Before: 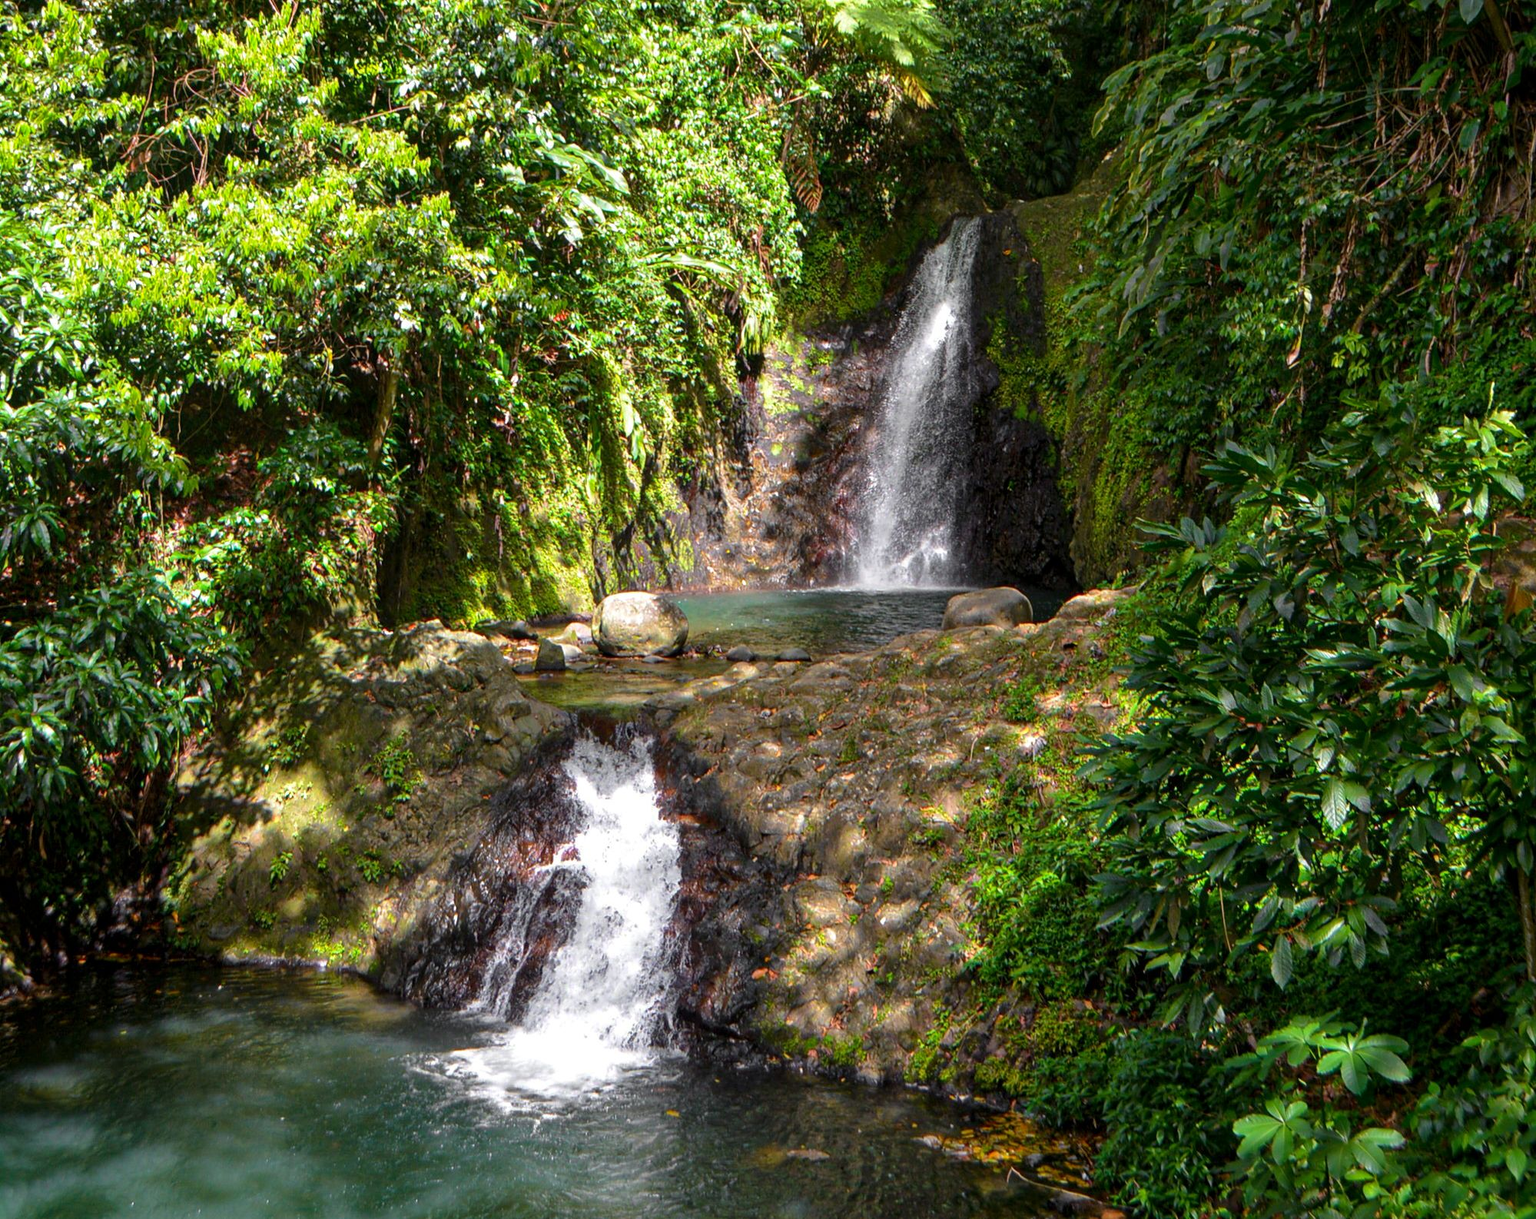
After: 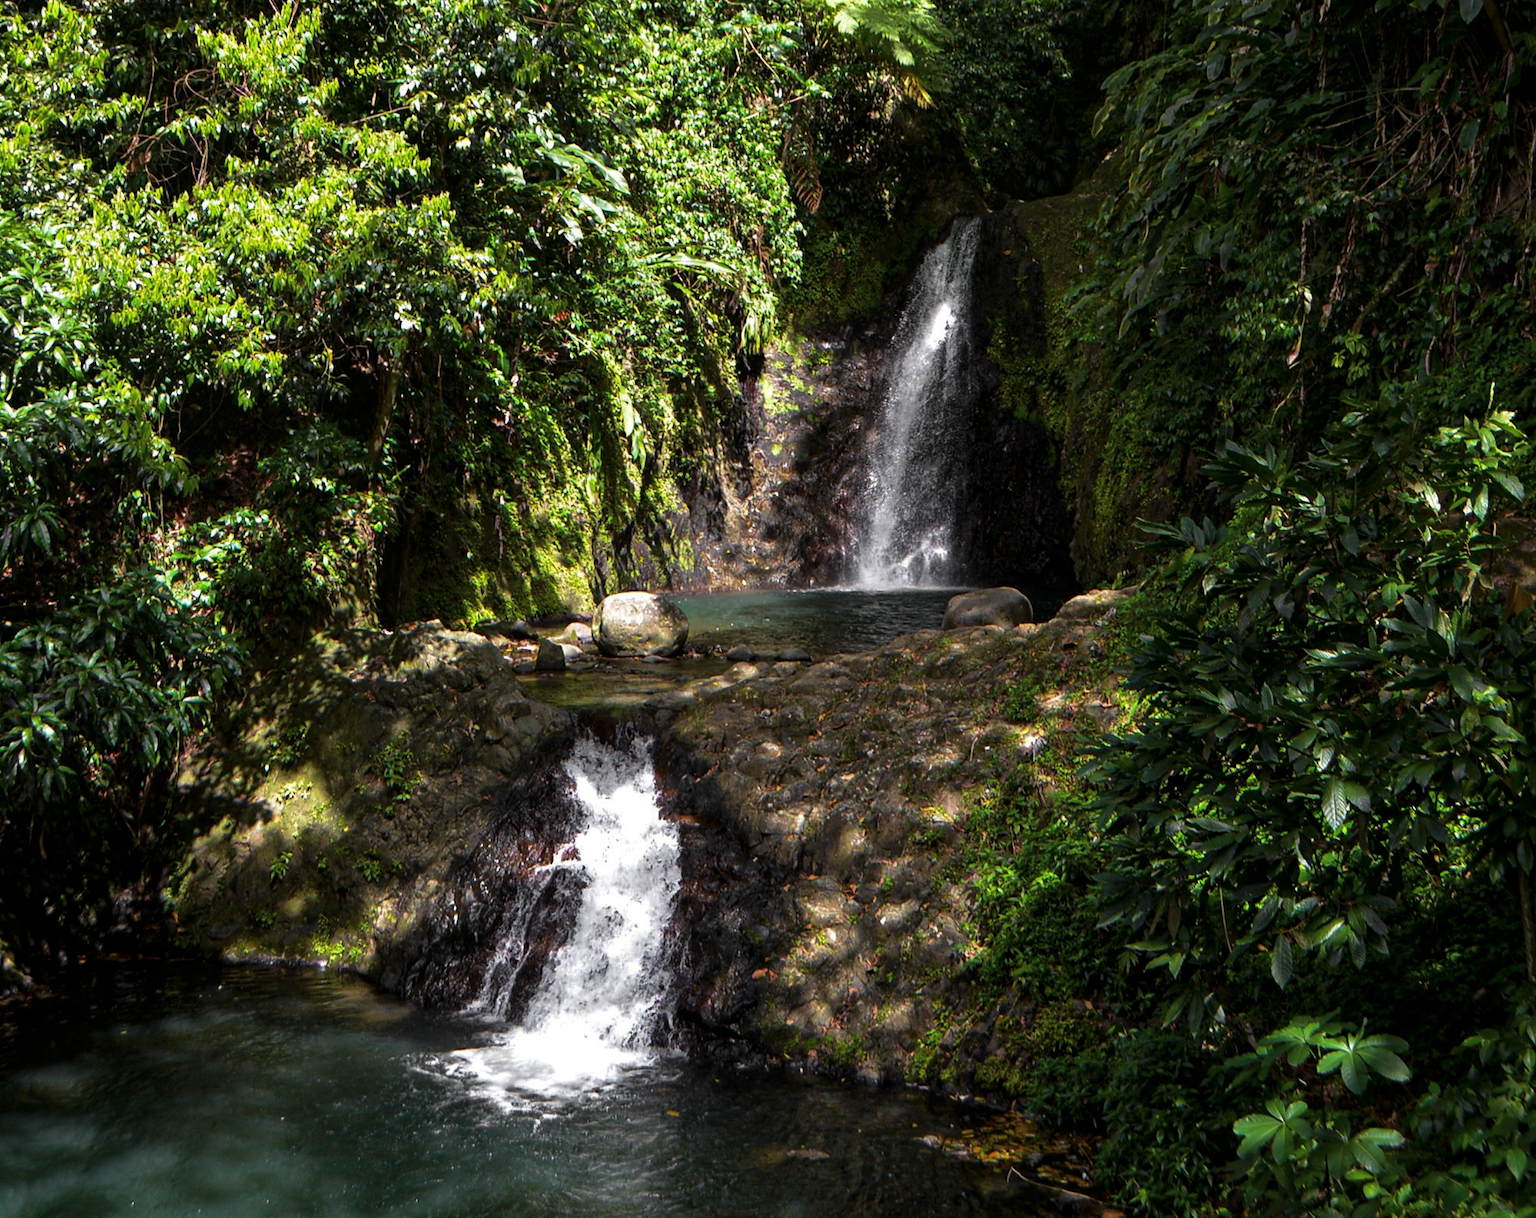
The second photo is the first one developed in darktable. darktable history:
levels: mode automatic, gray 59.36%, levels [0, 0.476, 0.951]
